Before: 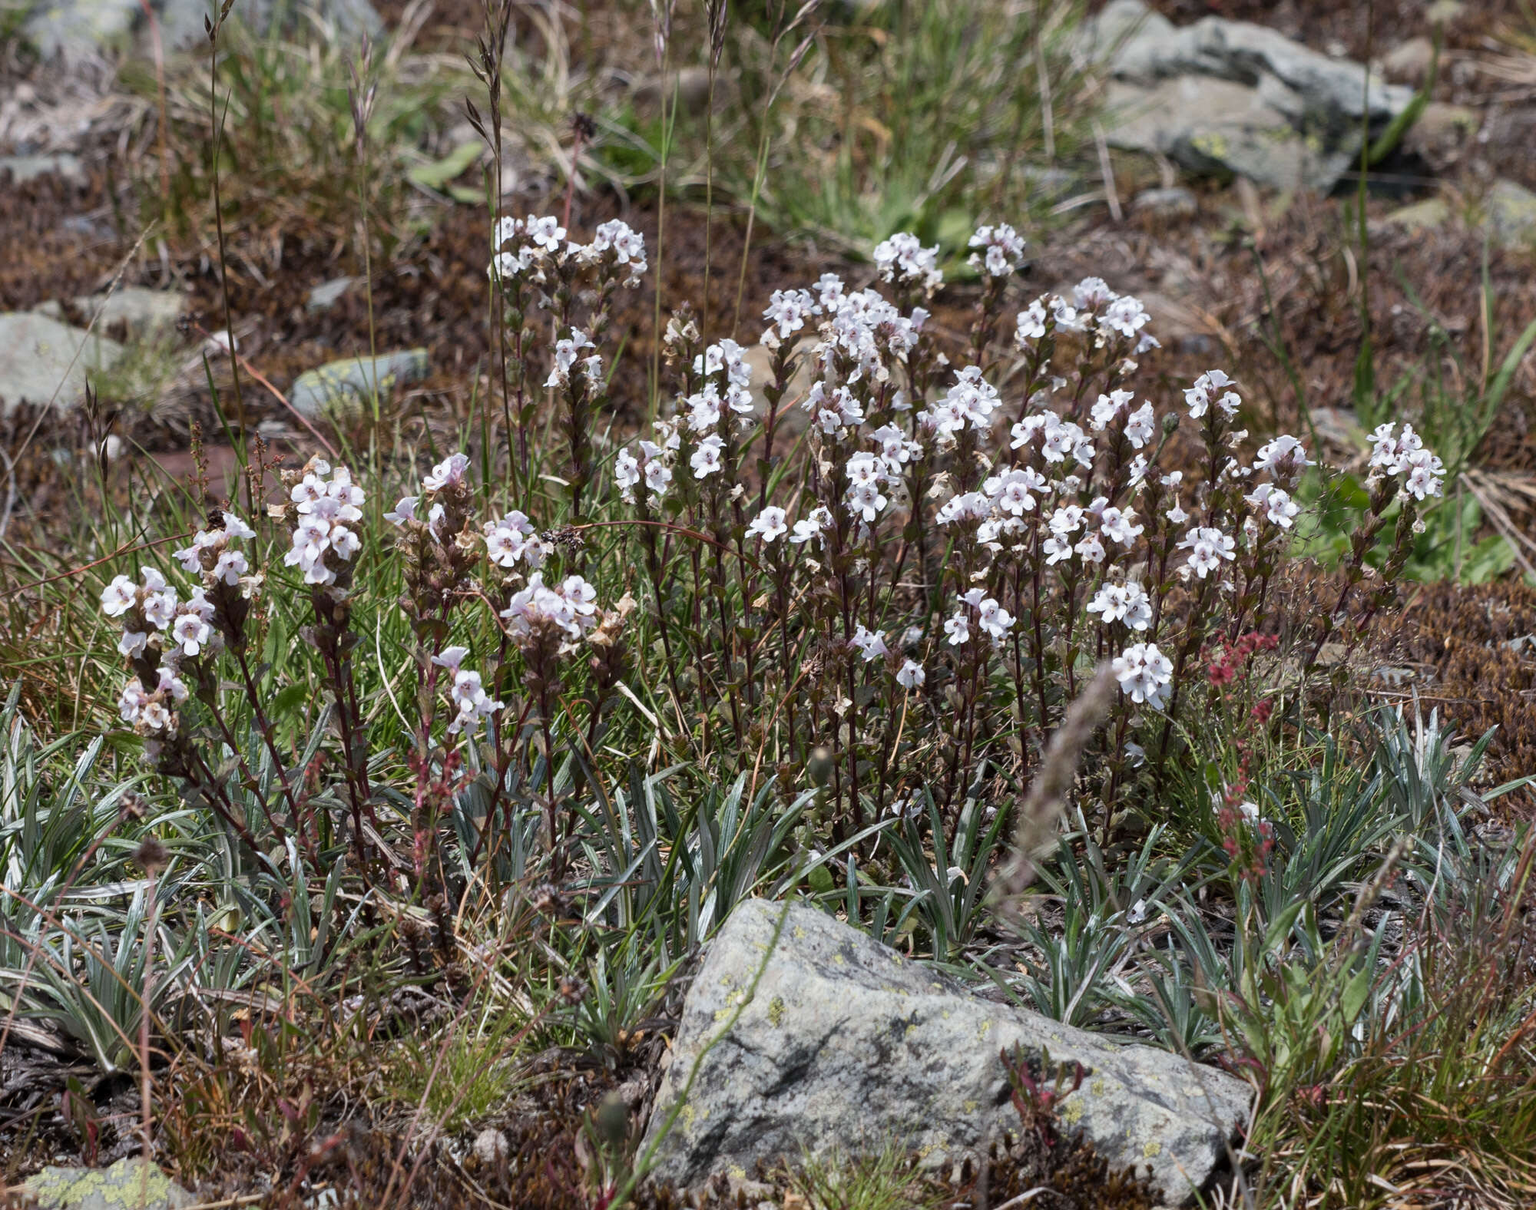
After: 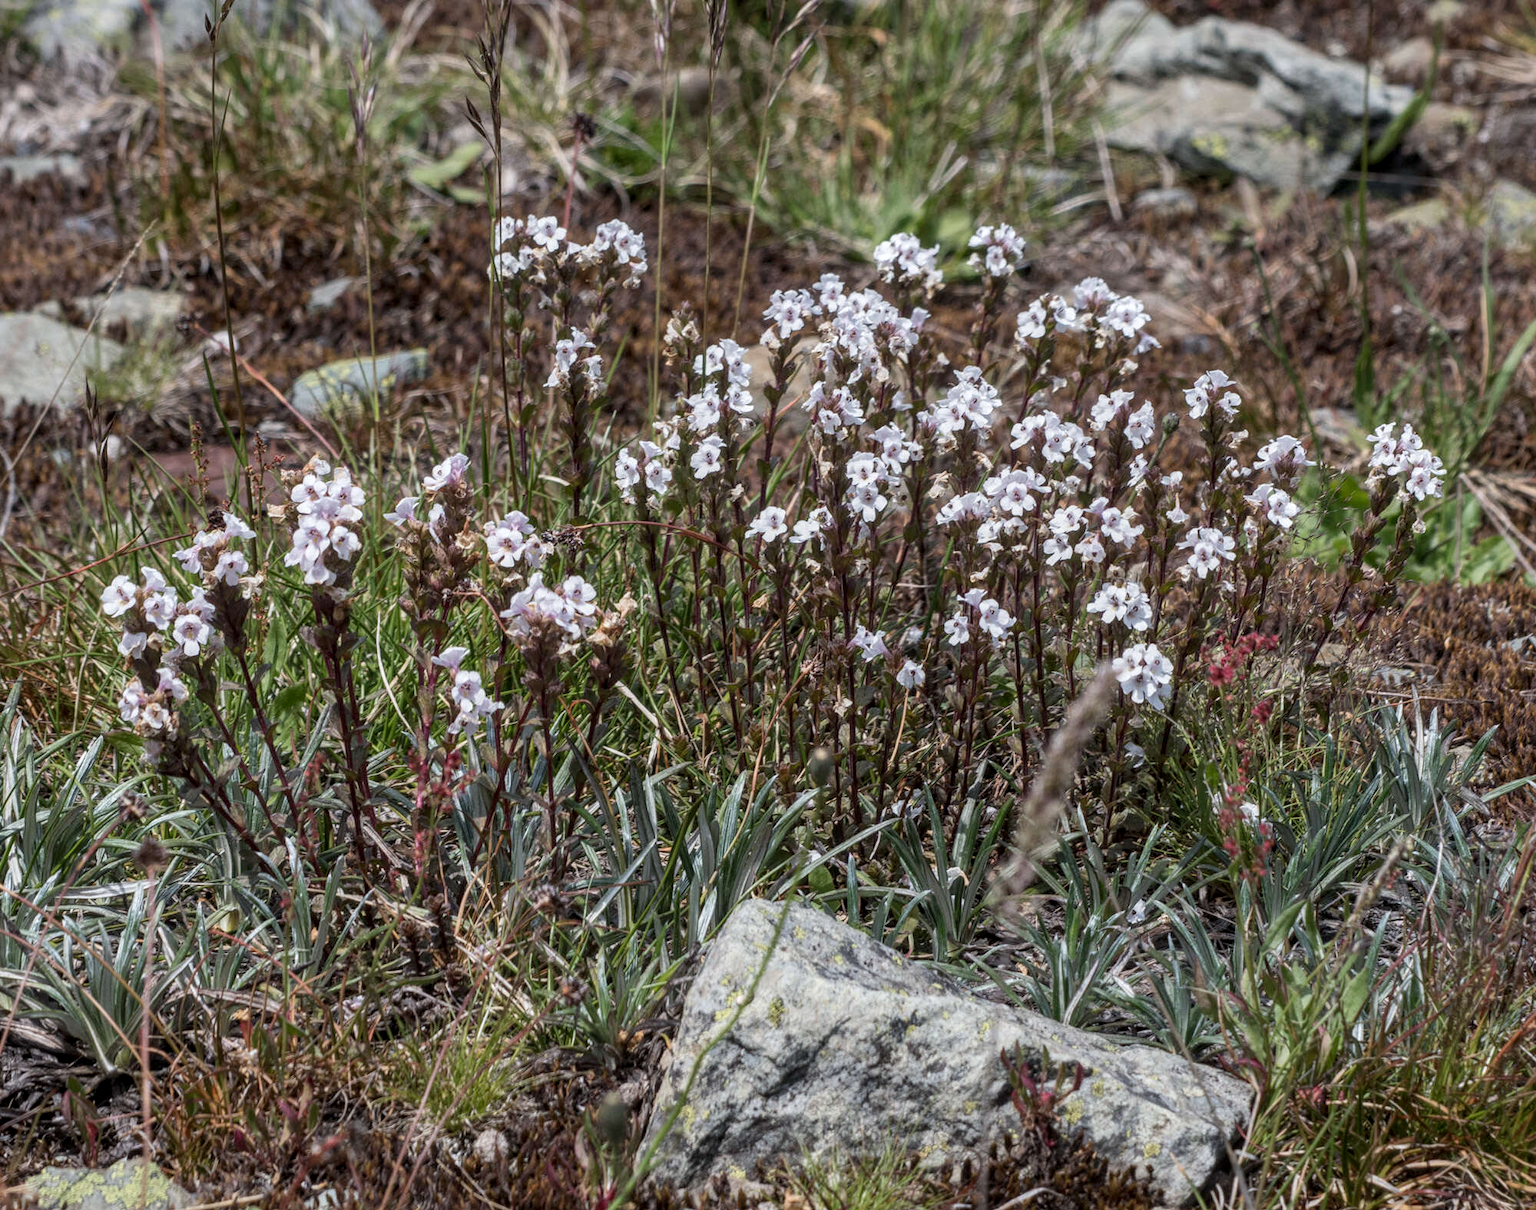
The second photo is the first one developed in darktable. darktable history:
local contrast: highlights 5%, shadows 2%, detail 134%
